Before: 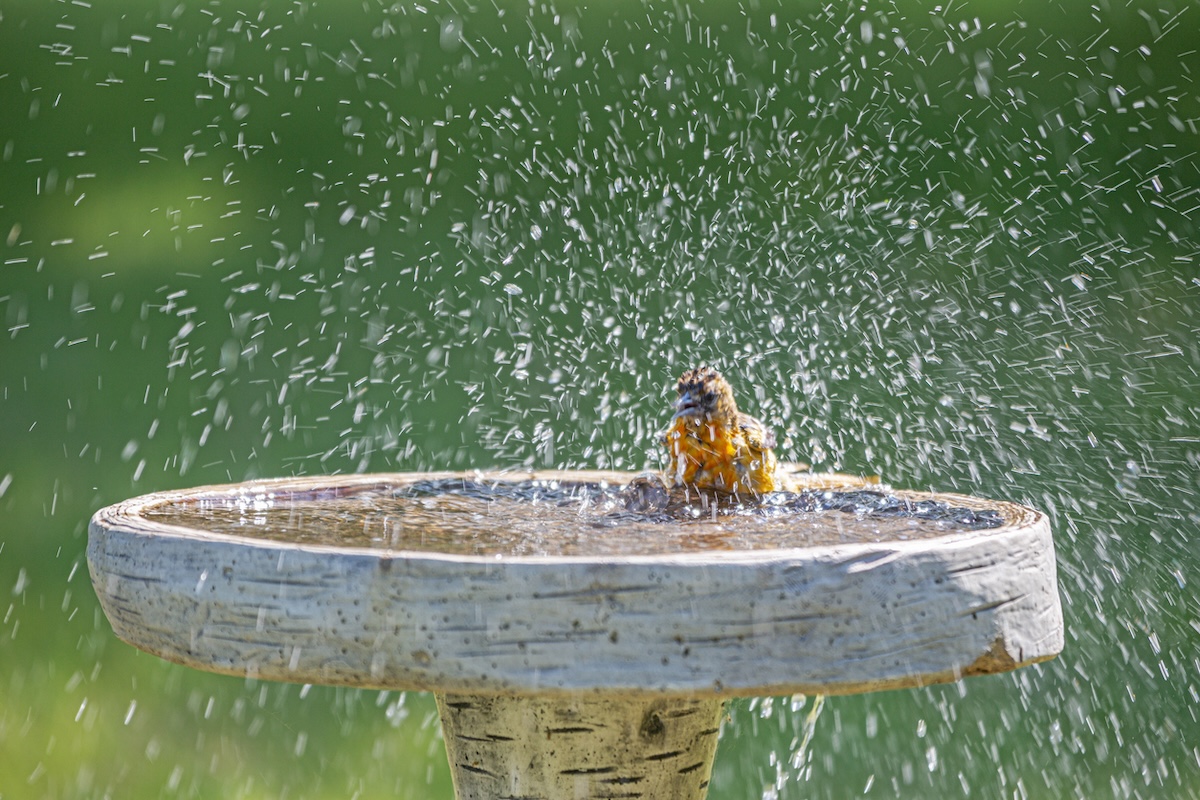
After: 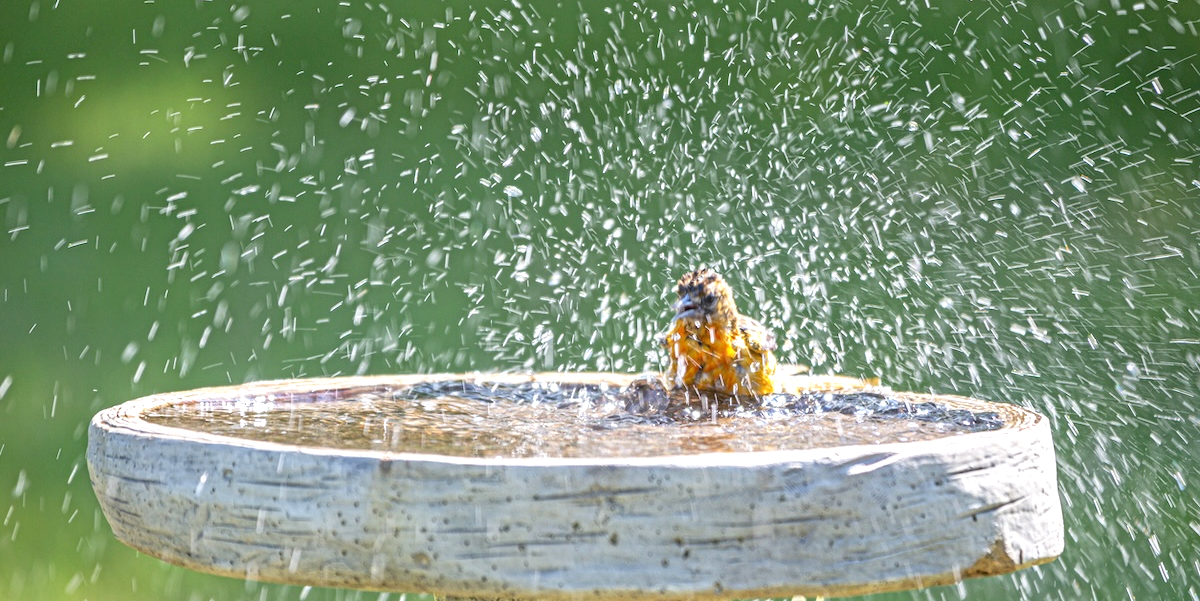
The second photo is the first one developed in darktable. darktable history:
exposure: exposure 0.608 EV, compensate exposure bias true, compensate highlight preservation false
crop and rotate: top 12.428%, bottom 12.414%
